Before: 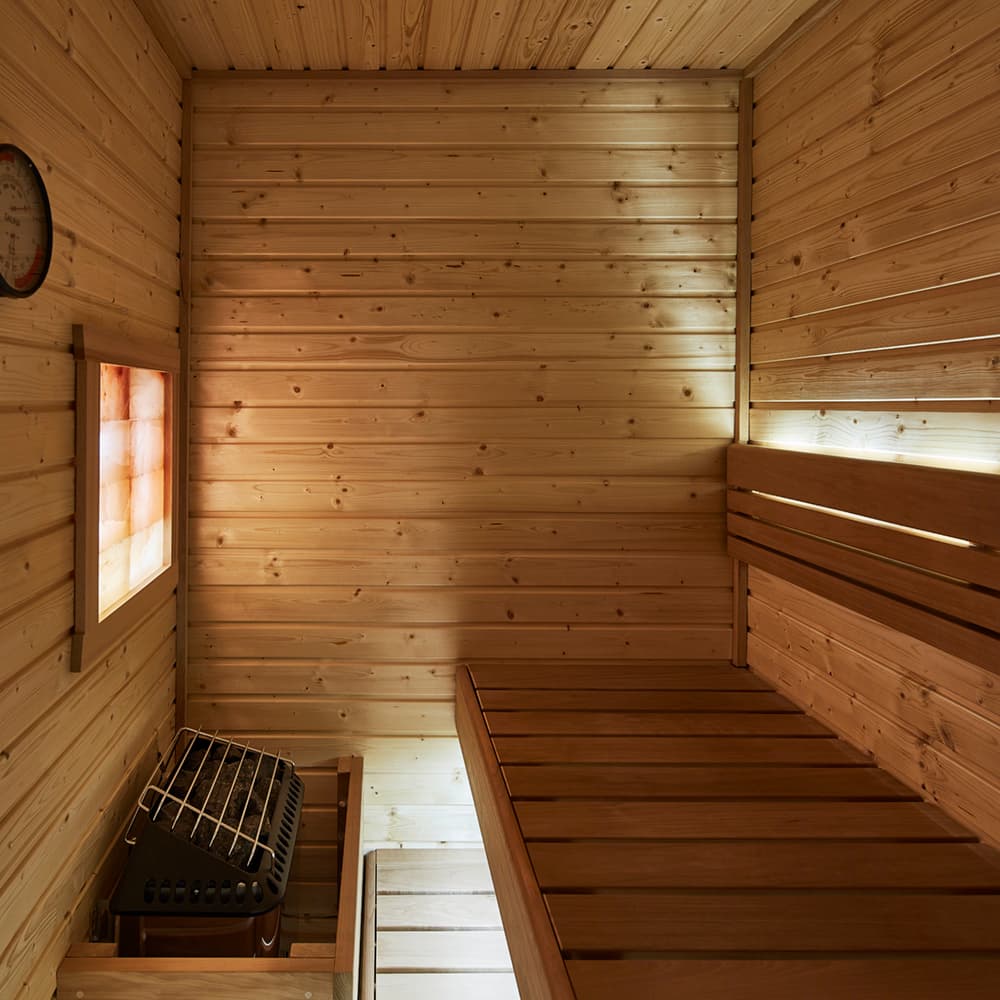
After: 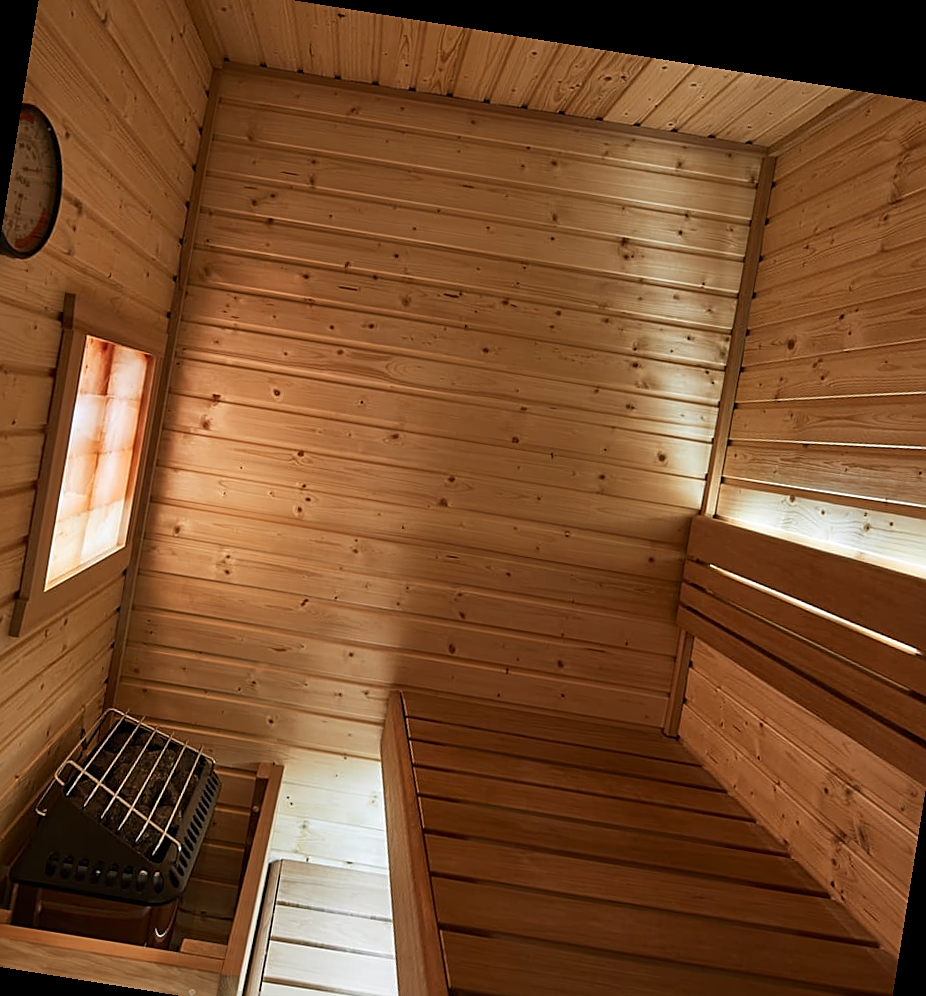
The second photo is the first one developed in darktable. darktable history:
crop: left 9.929%, top 3.475%, right 9.188%, bottom 9.529%
sharpen: on, module defaults
color zones: curves: ch2 [(0, 0.5) (0.143, 0.5) (0.286, 0.416) (0.429, 0.5) (0.571, 0.5) (0.714, 0.5) (0.857, 0.5) (1, 0.5)]
rotate and perspective: rotation 9.12°, automatic cropping off
